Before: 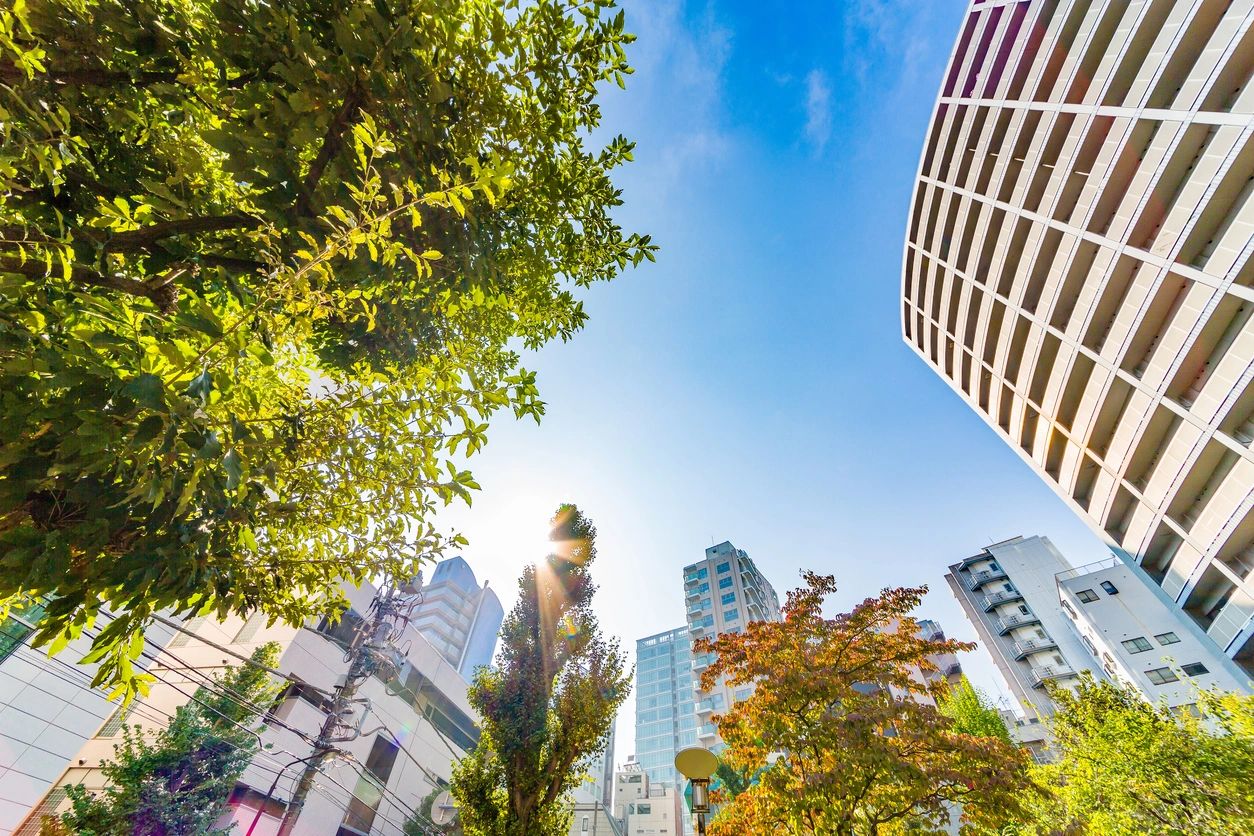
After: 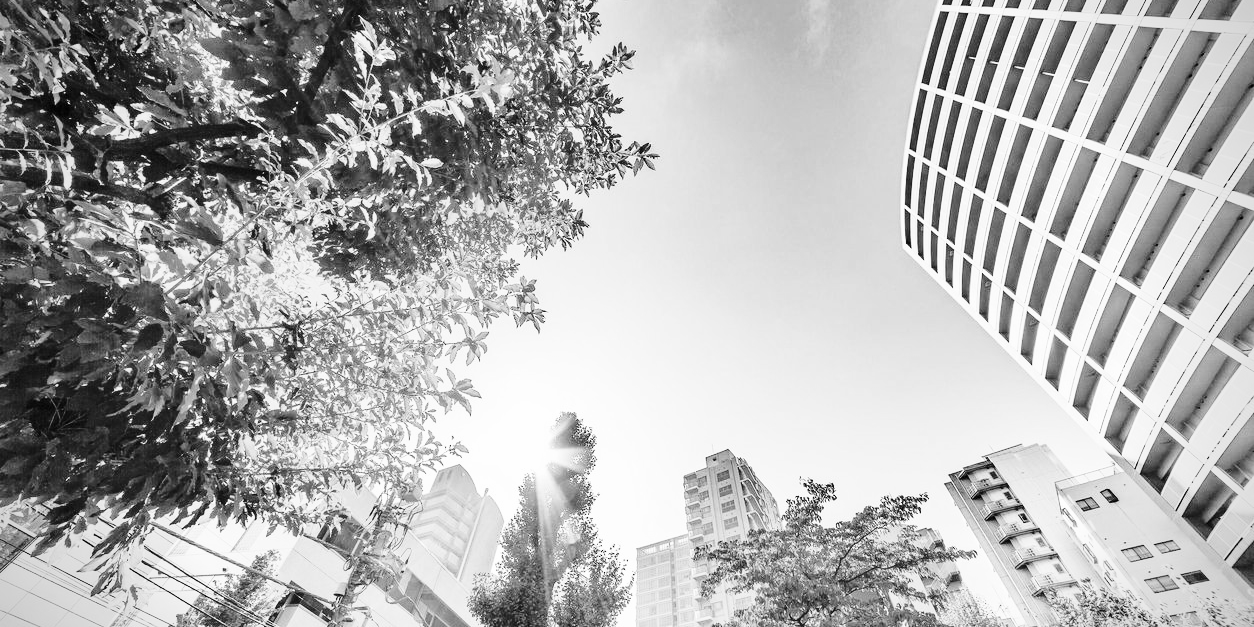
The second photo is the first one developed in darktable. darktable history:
tone equalizer: on, module defaults
crop: top 11.038%, bottom 13.962%
base curve: curves: ch0 [(0, 0) (0.028, 0.03) (0.121, 0.232) (0.46, 0.748) (0.859, 0.968) (1, 1)]
monochrome: on, module defaults
exposure: exposure -0.064 EV, compensate highlight preservation false
contrast brightness saturation: contrast 0.1, brightness 0.03, saturation 0.09
vignetting: width/height ratio 1.094
